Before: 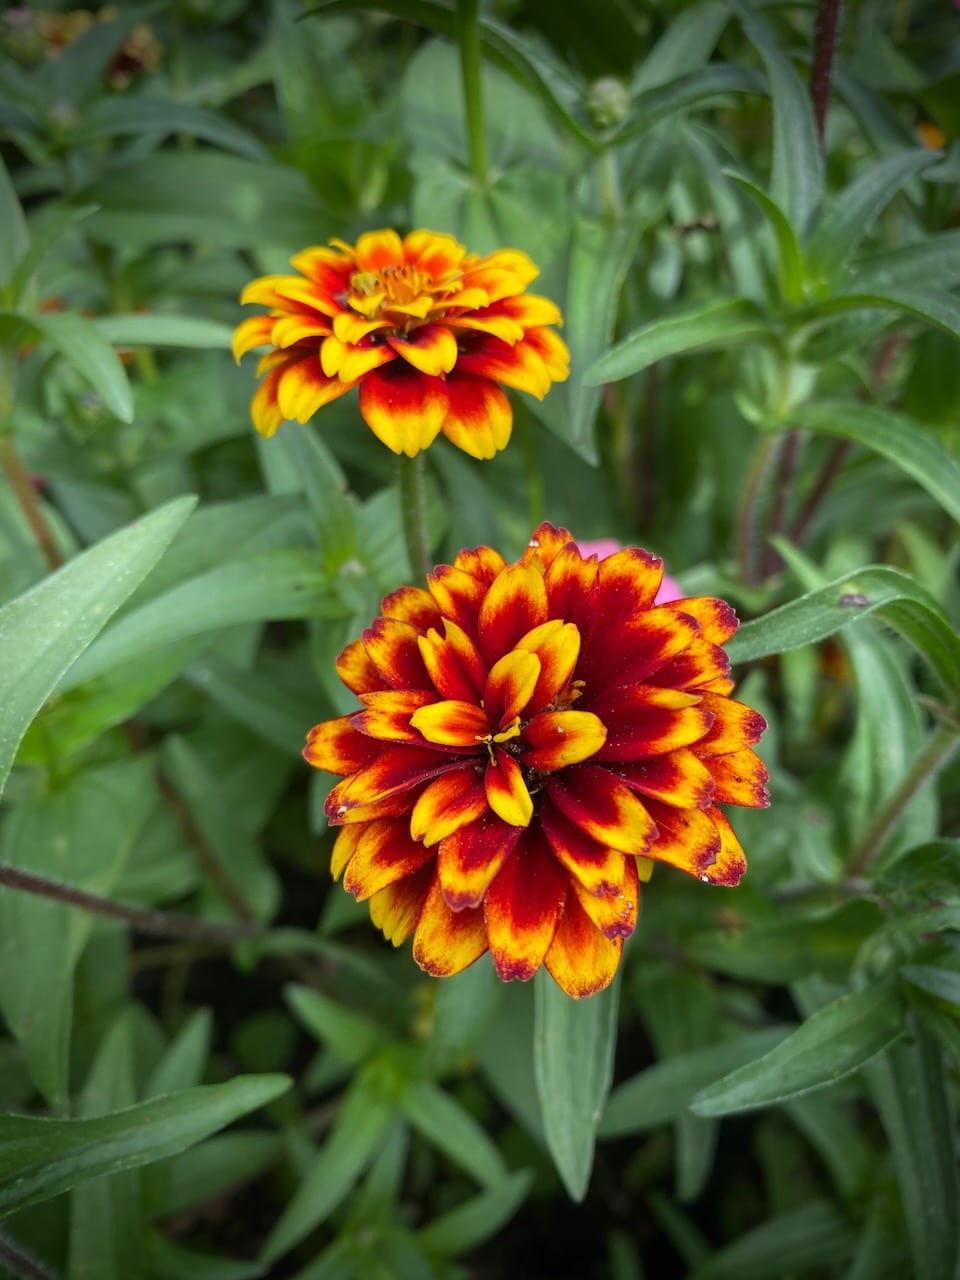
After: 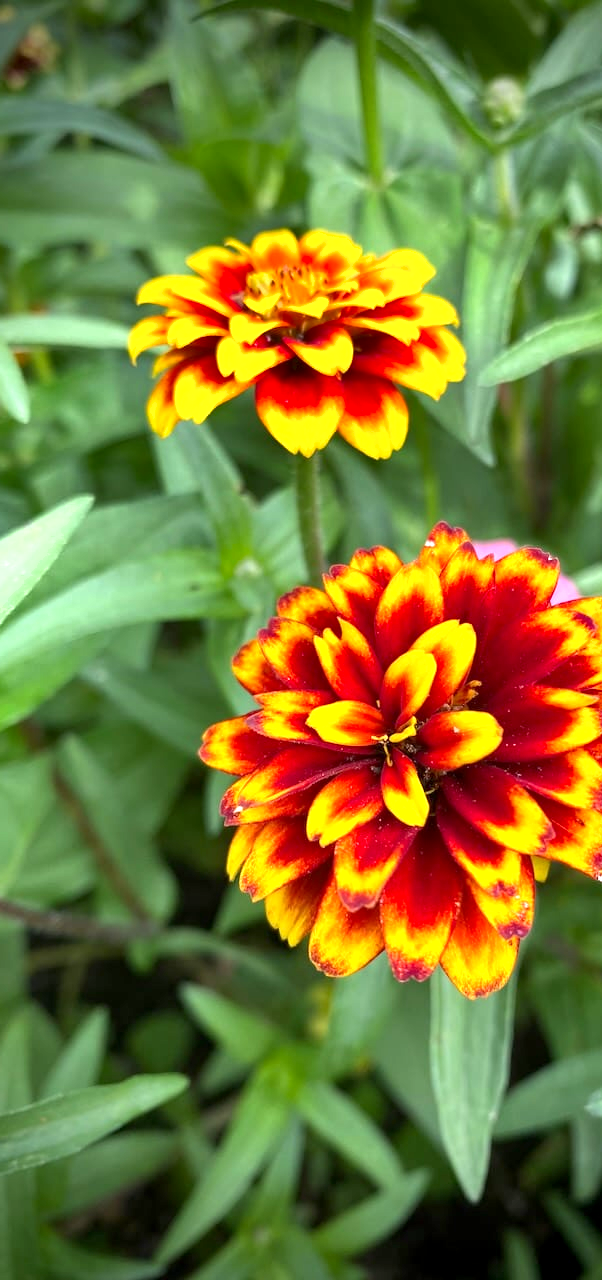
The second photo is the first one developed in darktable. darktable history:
exposure: black level correction 0.001, exposure 1 EV, compensate highlight preservation false
shadows and highlights: shadows 30.58, highlights -62.55, soften with gaussian
crop: left 10.855%, right 26.407%
